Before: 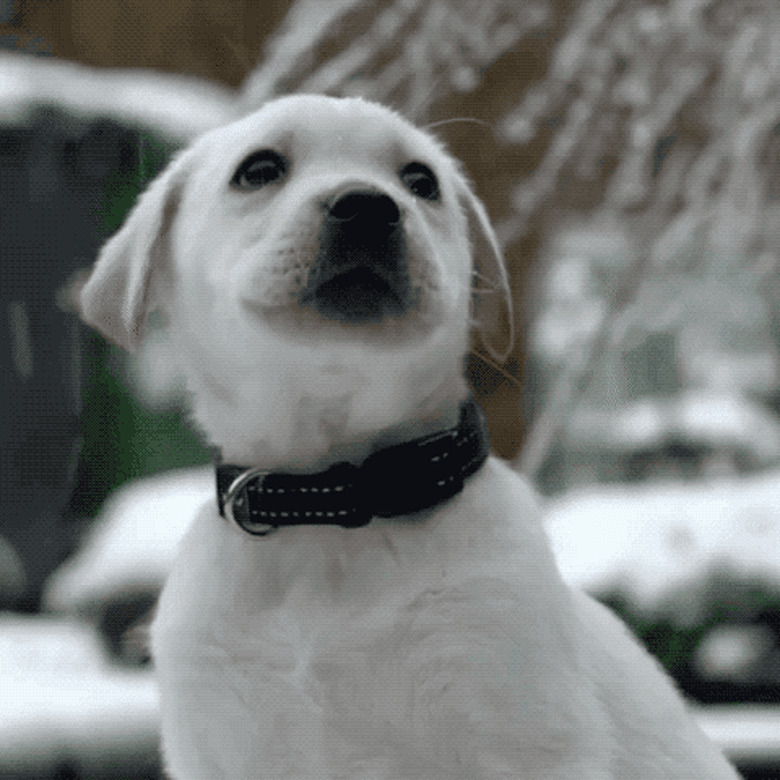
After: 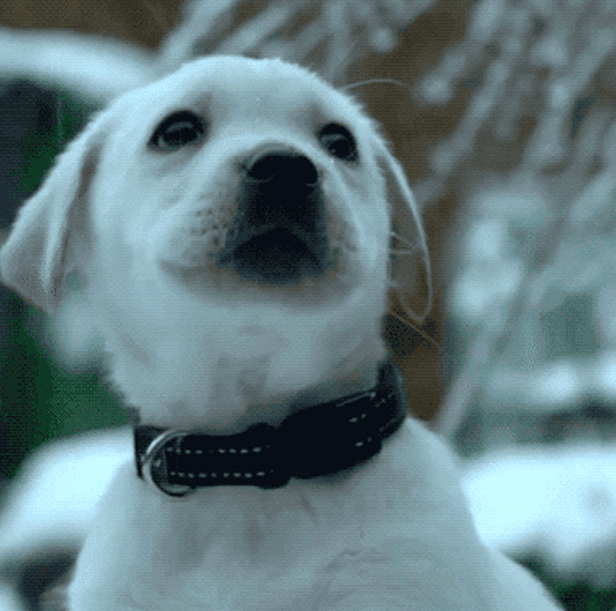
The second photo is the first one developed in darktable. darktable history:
crop and rotate: left 10.531%, top 5.051%, right 10.389%, bottom 16.507%
color calibration: output R [0.972, 0.068, -0.094, 0], output G [-0.178, 1.216, -0.086, 0], output B [0.095, -0.136, 0.98, 0], gray › normalize channels true, illuminant F (fluorescent), F source F9 (Cool White Deluxe 4150 K) – high CRI, x 0.374, y 0.373, temperature 4149.02 K, gamut compression 0.014
